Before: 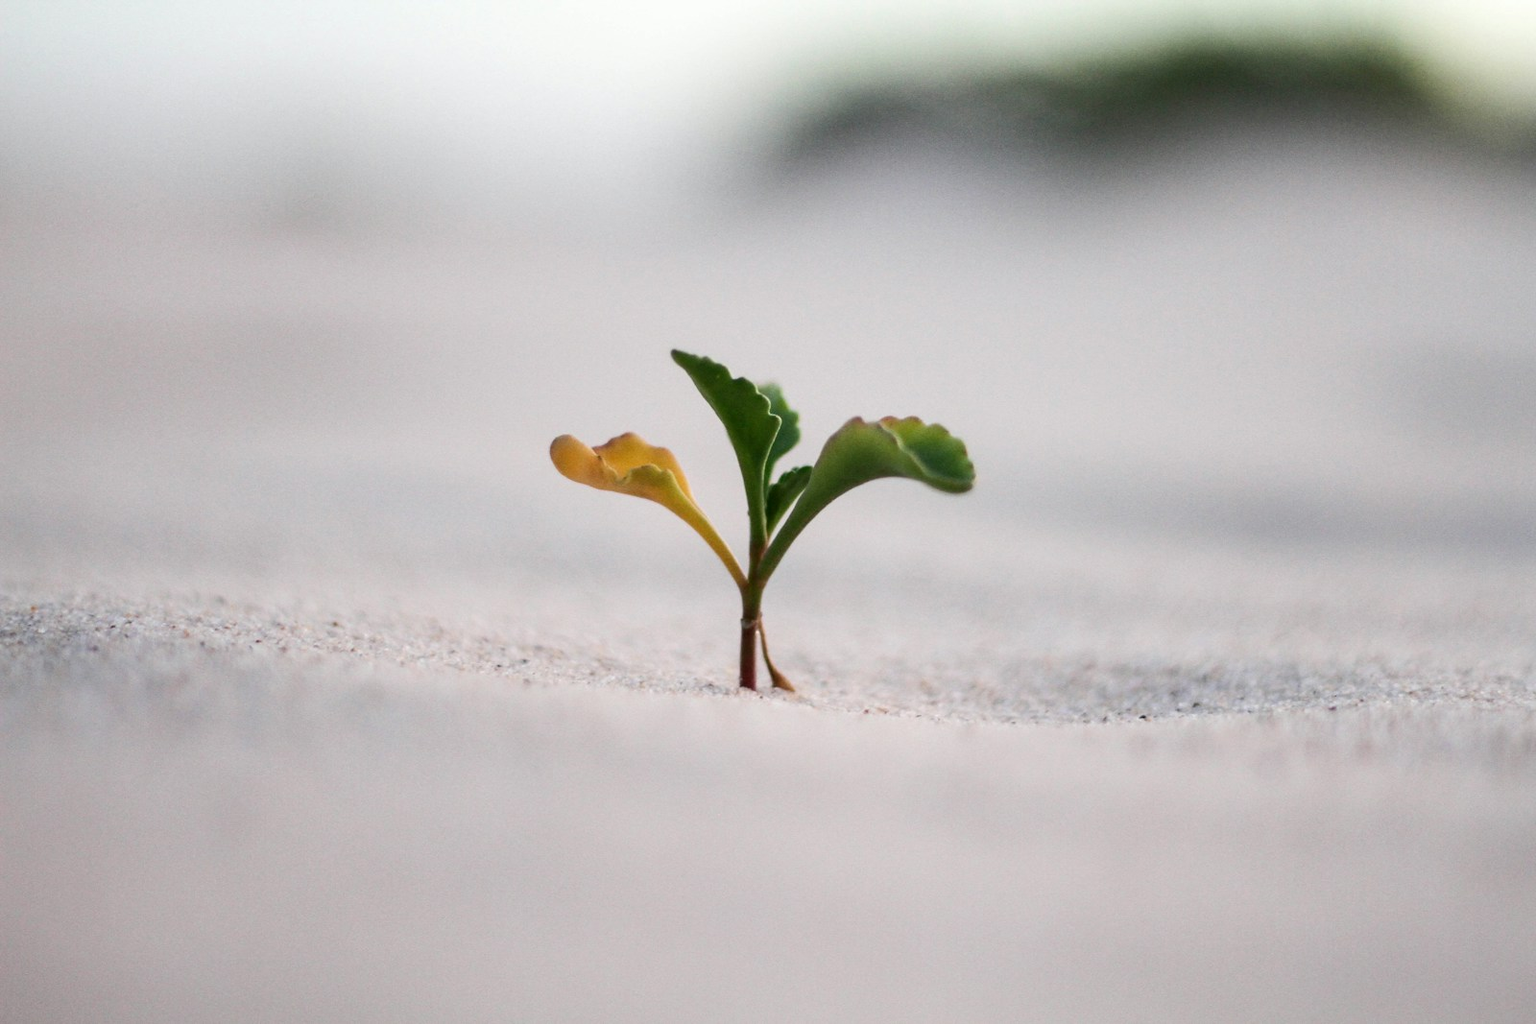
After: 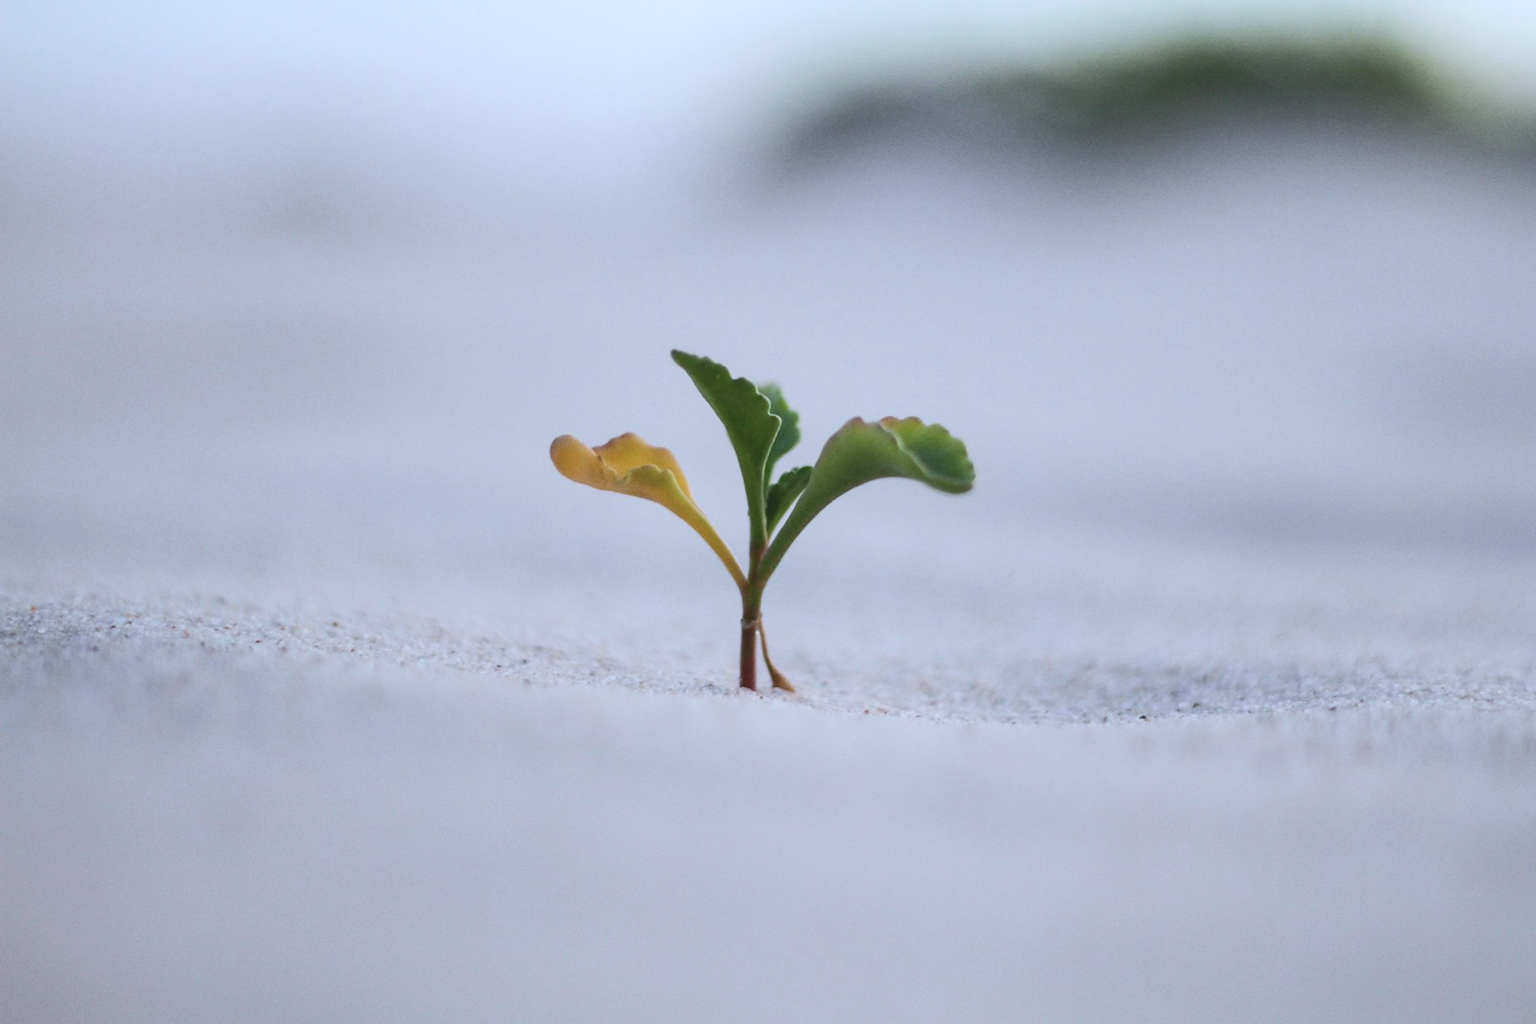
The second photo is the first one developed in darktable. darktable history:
white balance: red 0.926, green 1.003, blue 1.133
contrast brightness saturation: contrast -0.15, brightness 0.05, saturation -0.12
